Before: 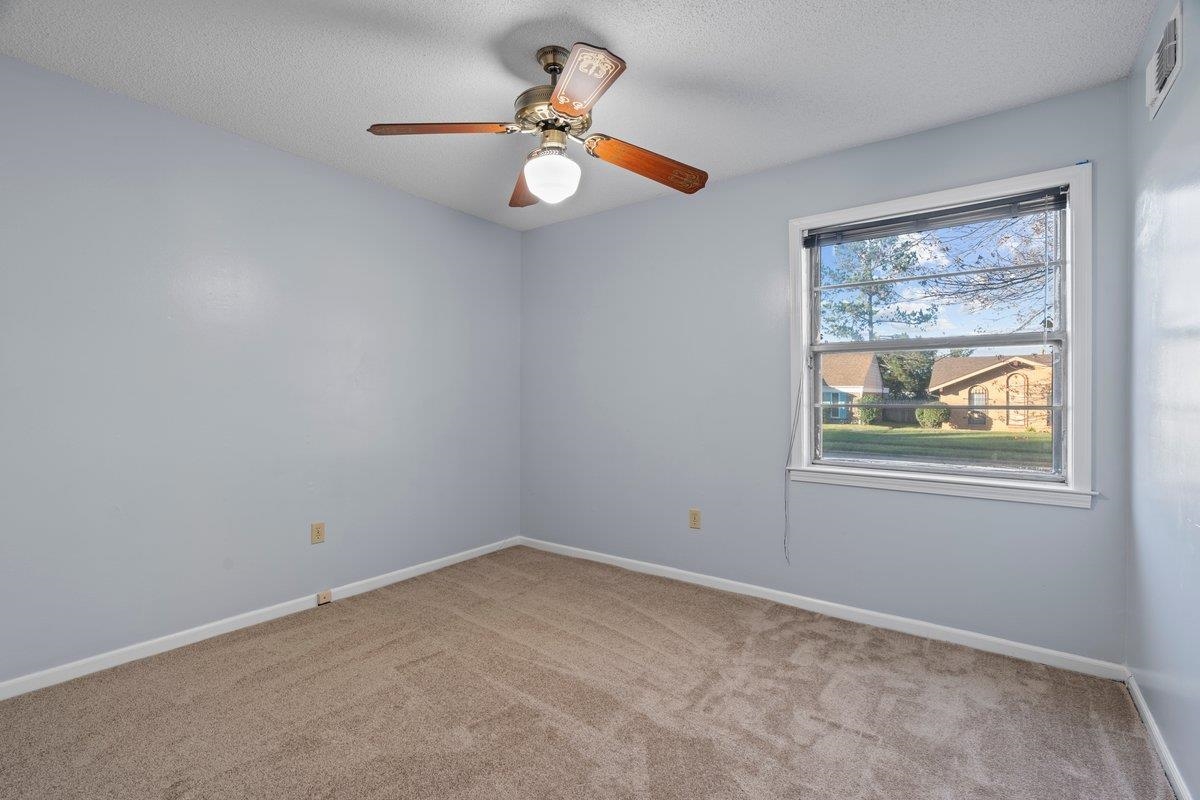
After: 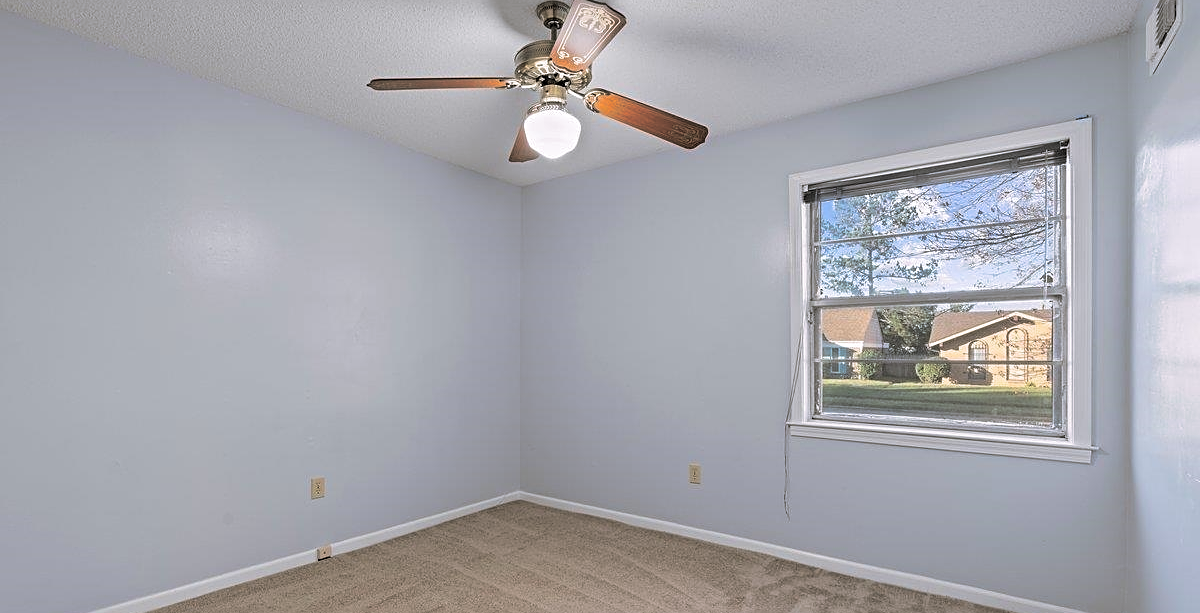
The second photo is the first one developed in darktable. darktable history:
split-toning: shadows › hue 46.8°, shadows › saturation 0.17, highlights › hue 316.8°, highlights › saturation 0.27, balance -51.82
white balance: red 1.004, blue 1.024
sharpen: on, module defaults
crop: top 5.667%, bottom 17.637%
